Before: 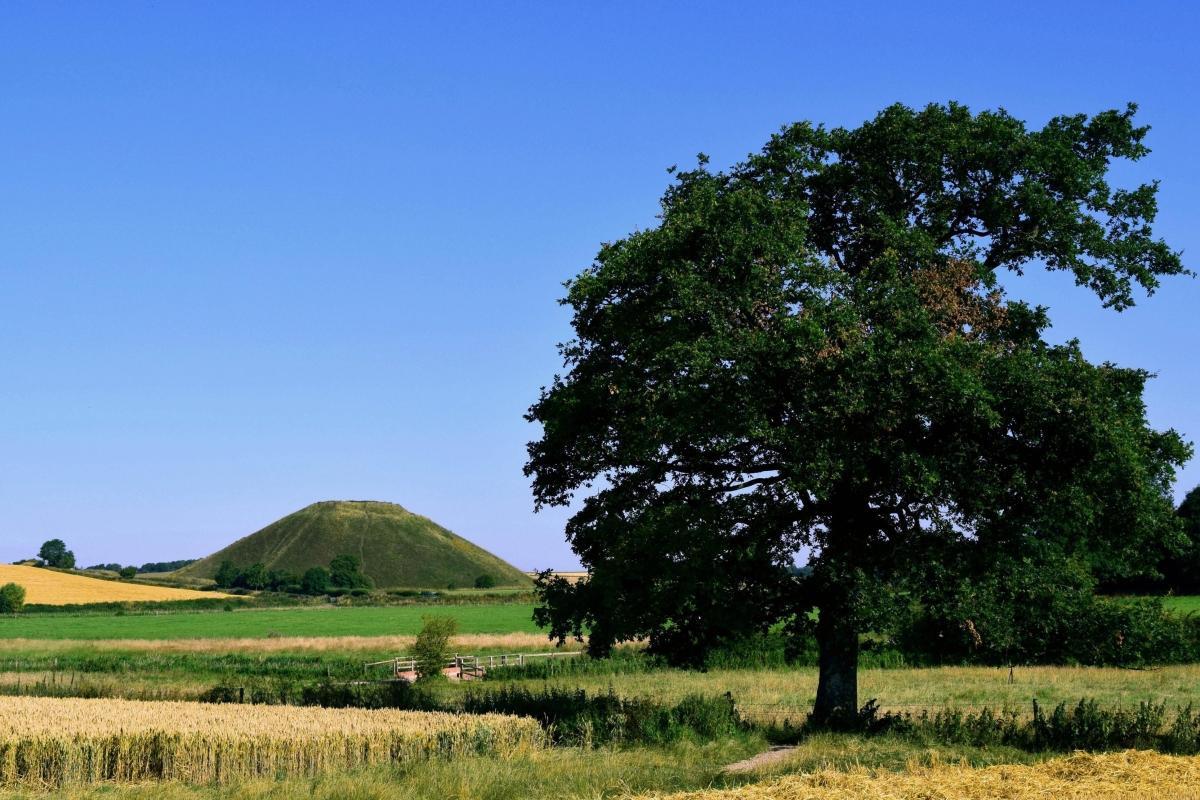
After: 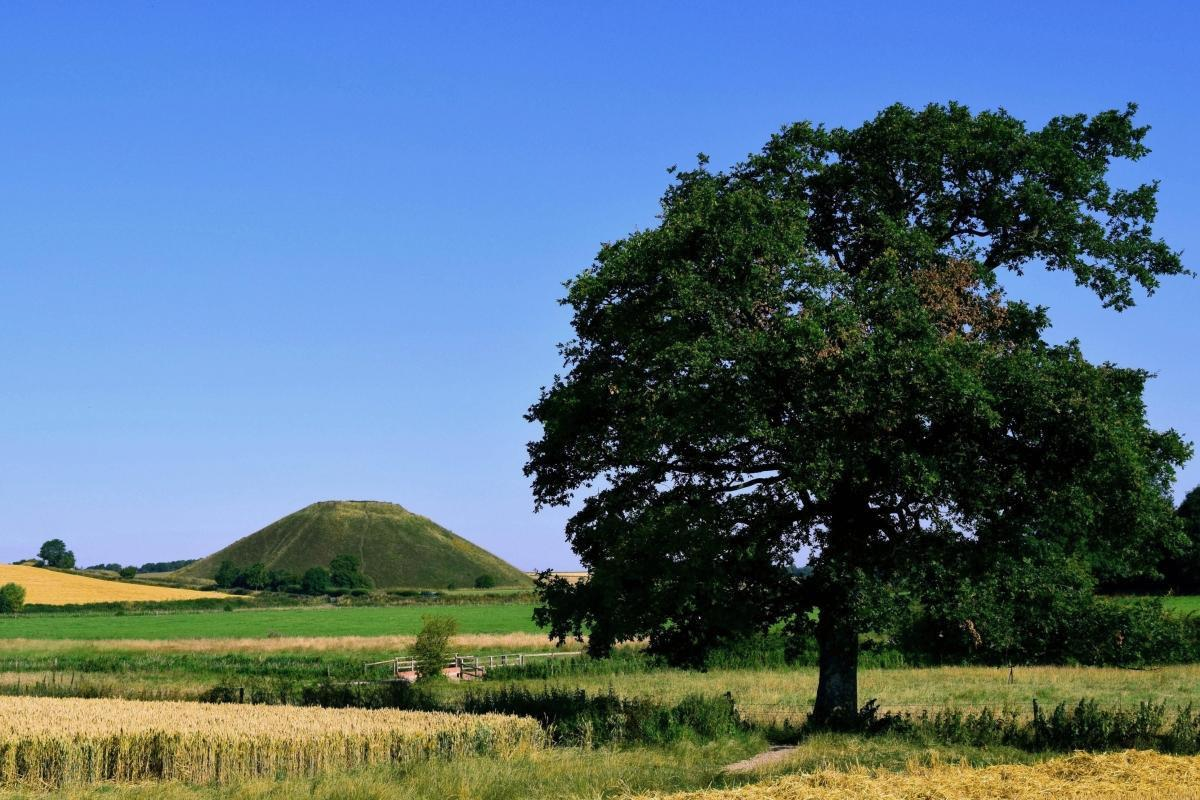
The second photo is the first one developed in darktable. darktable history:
shadows and highlights: shadows 24.82, highlights -24.84
